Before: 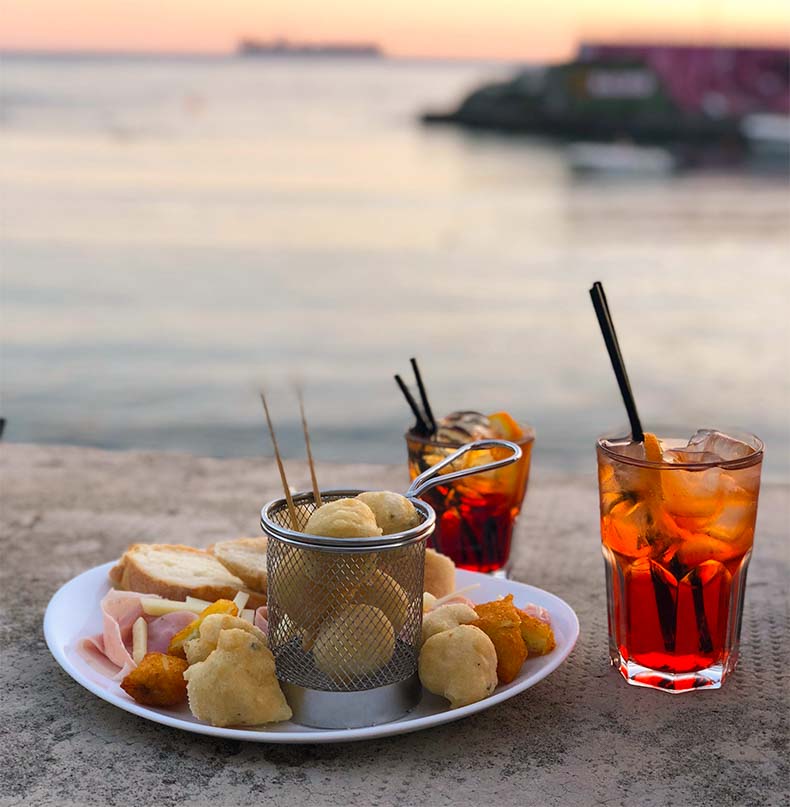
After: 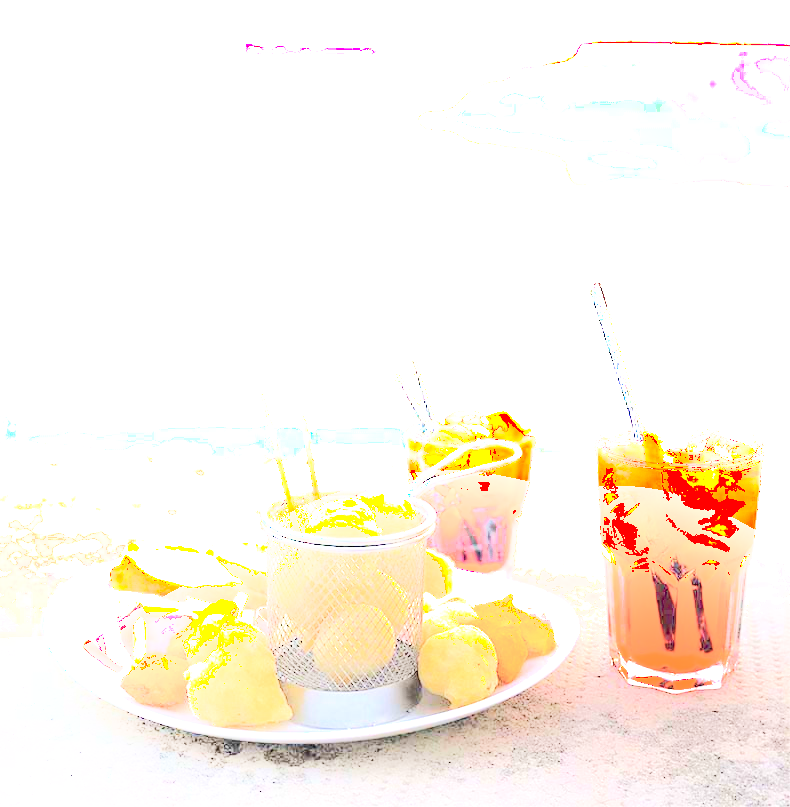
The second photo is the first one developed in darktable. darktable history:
exposure: exposure 2 EV, compensate exposure bias true, compensate highlight preservation false
shadows and highlights: shadows -90, highlights 90, soften with gaussian
color balance rgb: linear chroma grading › global chroma 8.33%, perceptual saturation grading › global saturation 18.52%, global vibrance 7.87%
